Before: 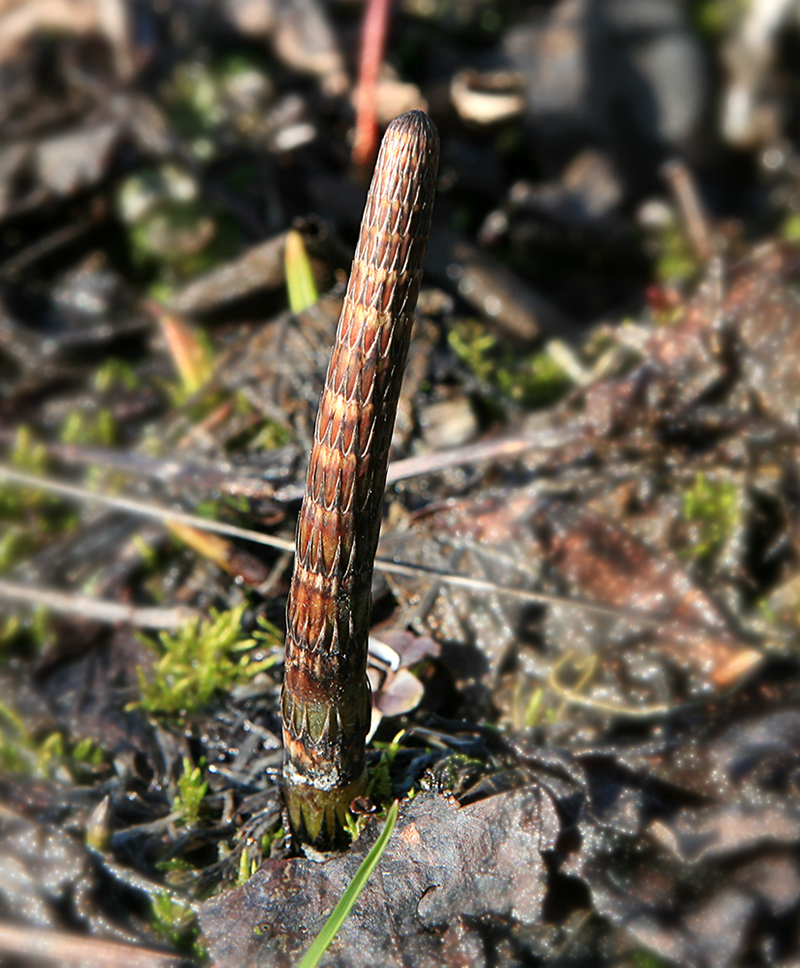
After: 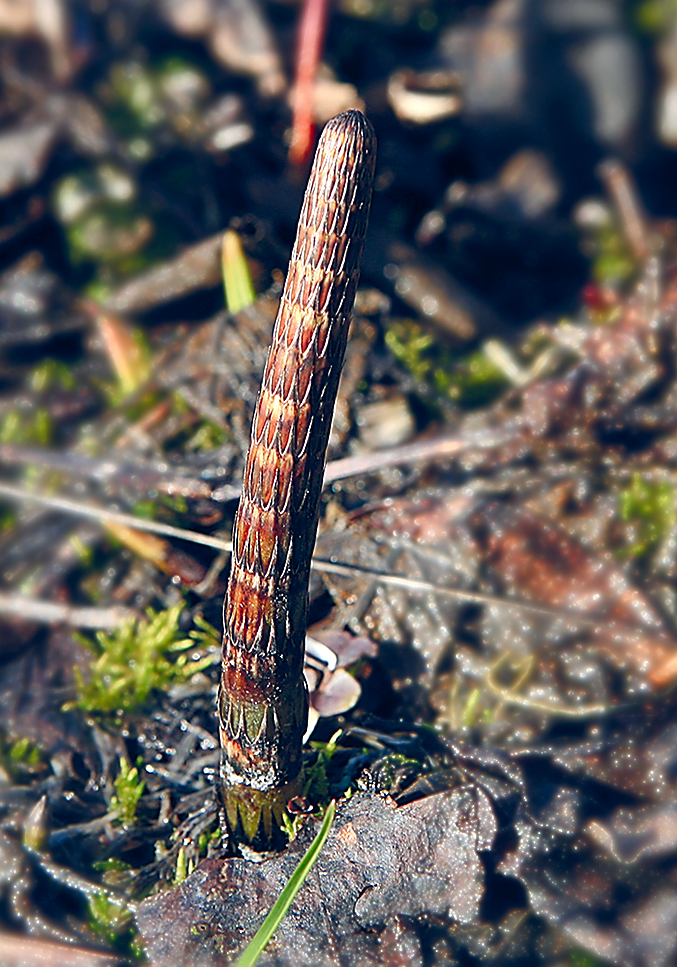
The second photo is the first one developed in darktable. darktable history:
crop: left 7.972%, right 7.367%
sharpen: radius 1.425, amount 1.256, threshold 0.731
color balance rgb: global offset › luminance 0.421%, global offset › chroma 0.207%, global offset › hue 255.16°, perceptual saturation grading › global saturation 20%, perceptual saturation grading › highlights -25.55%, perceptual saturation grading › shadows 49.234%
